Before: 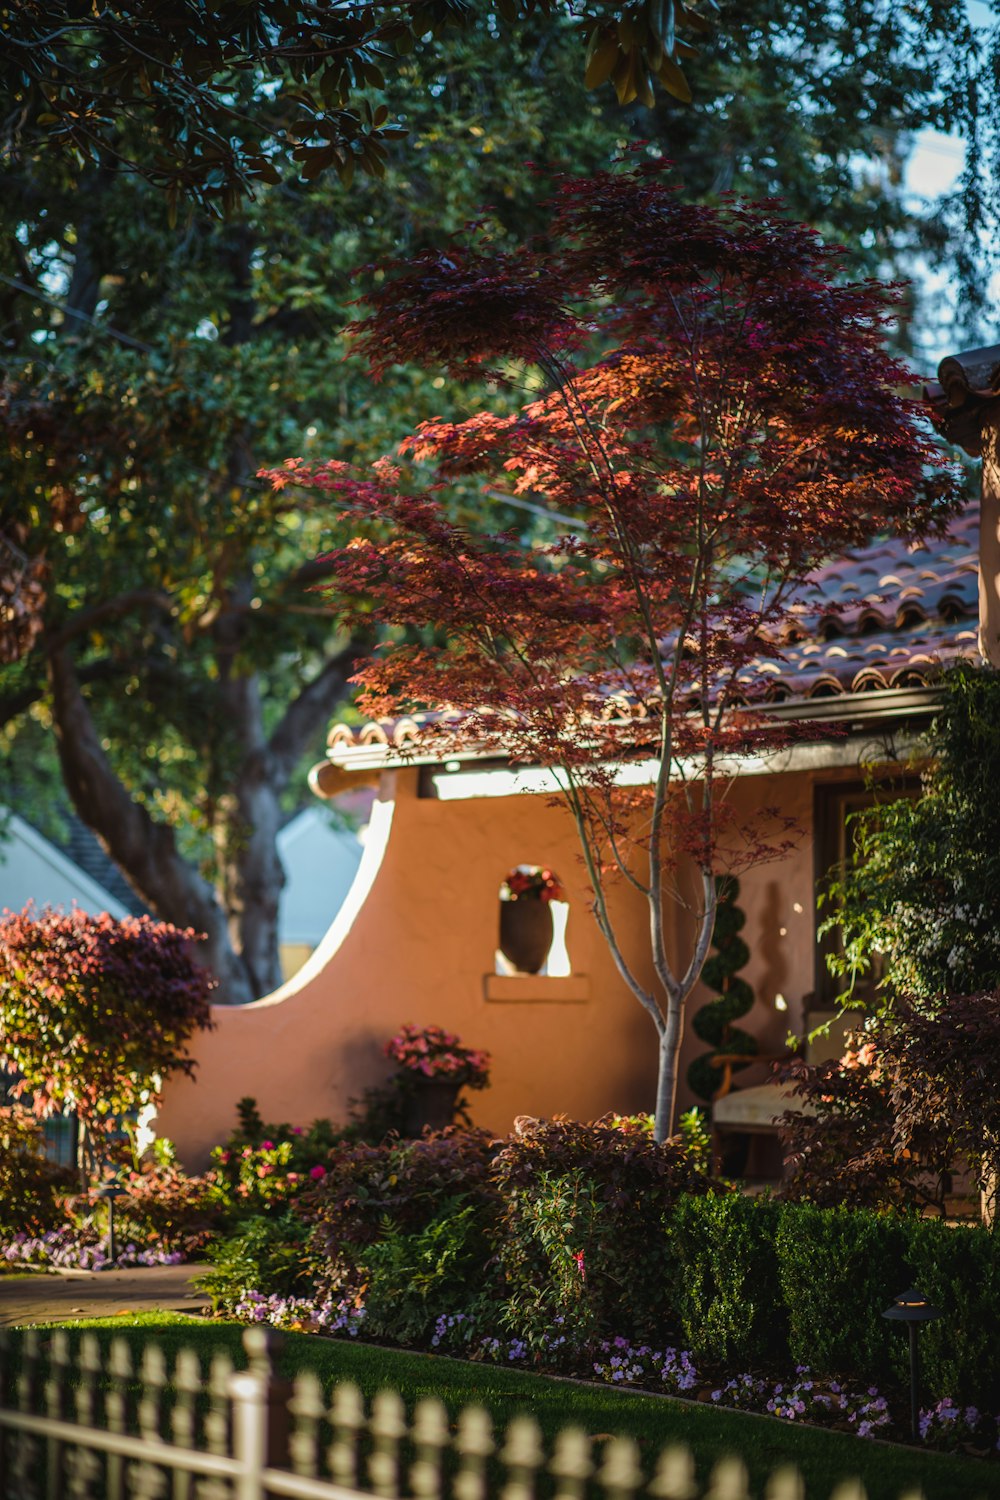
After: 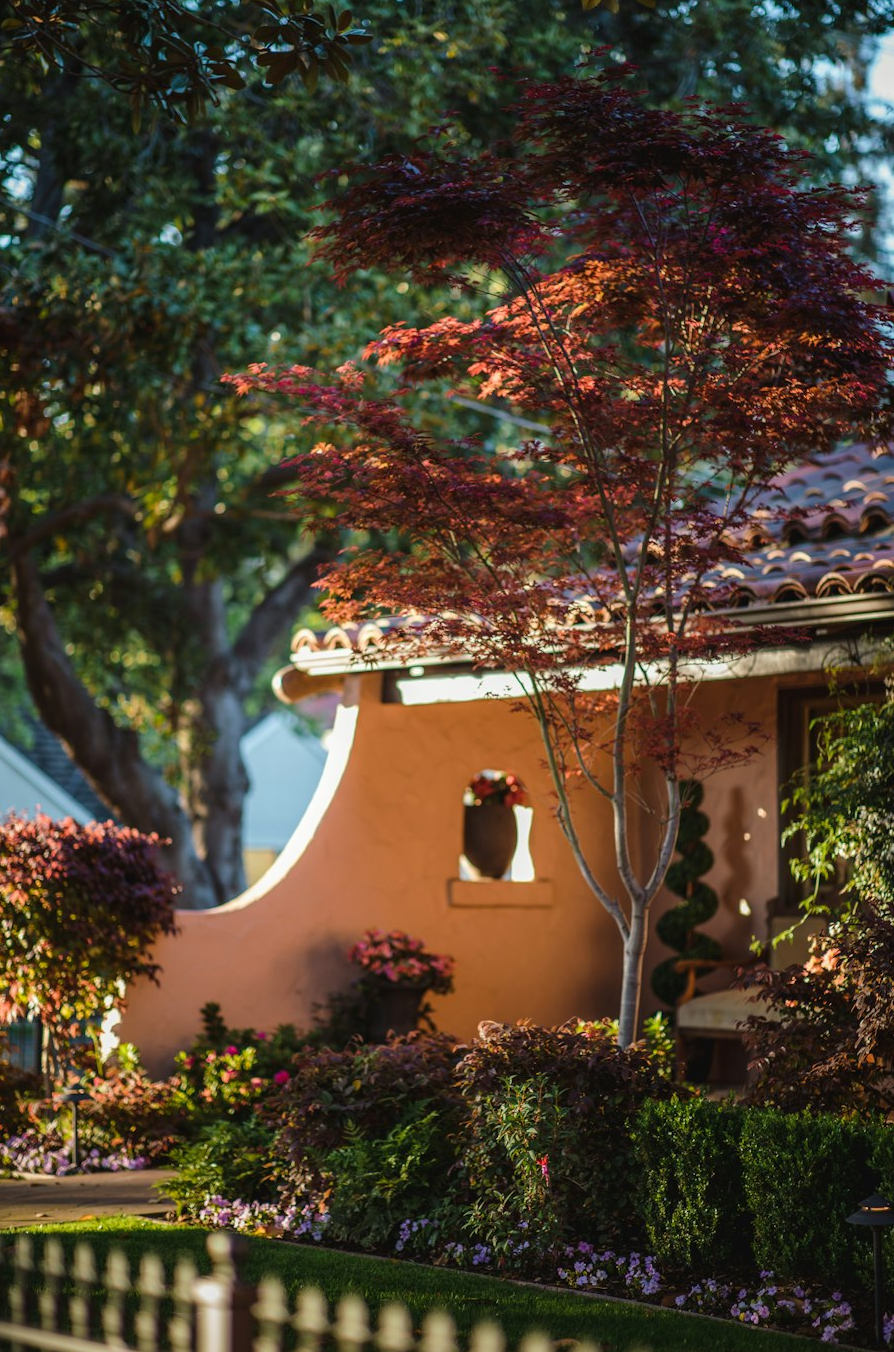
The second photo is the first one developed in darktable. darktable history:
crop: left 3.636%, top 6.39%, right 6.74%, bottom 3.287%
